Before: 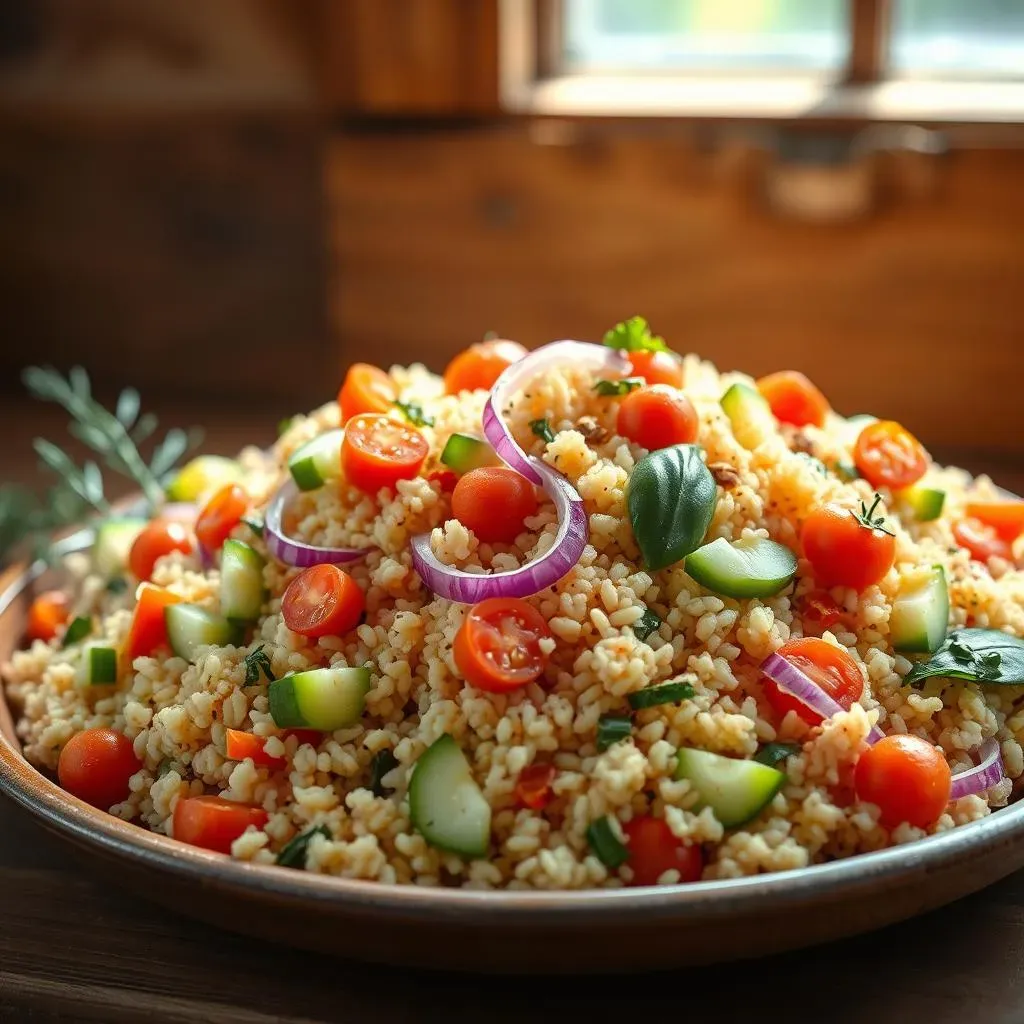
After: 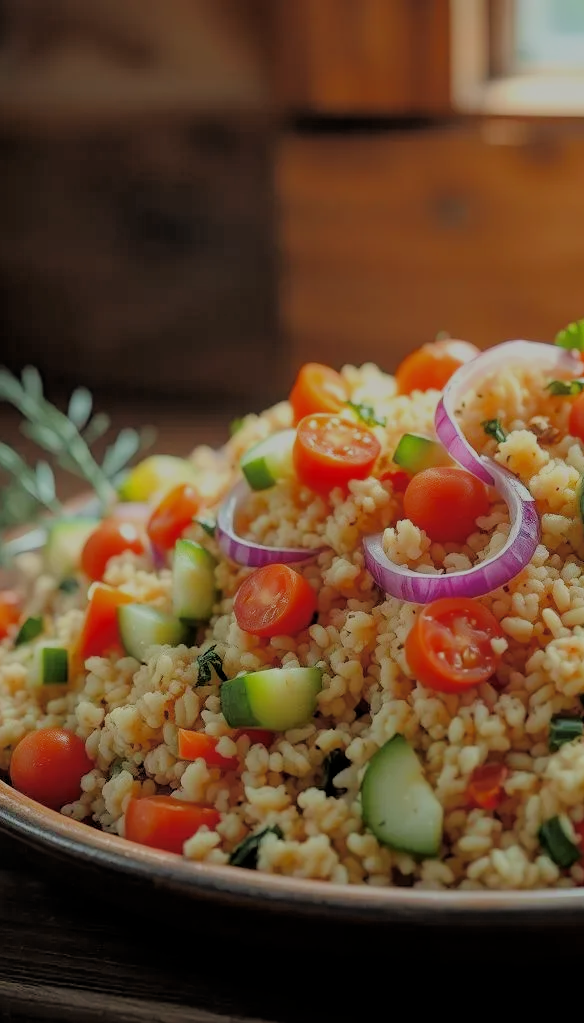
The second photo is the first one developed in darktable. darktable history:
filmic rgb: middle gray luminance 3.6%, black relative exposure -6.02 EV, white relative exposure 6.38 EV, dynamic range scaling 22.22%, target black luminance 0%, hardness 2.32, latitude 46.37%, contrast 0.776, highlights saturation mix 99.22%, shadows ↔ highlights balance 0.03%
crop: left 4.72%, right 38.159%
